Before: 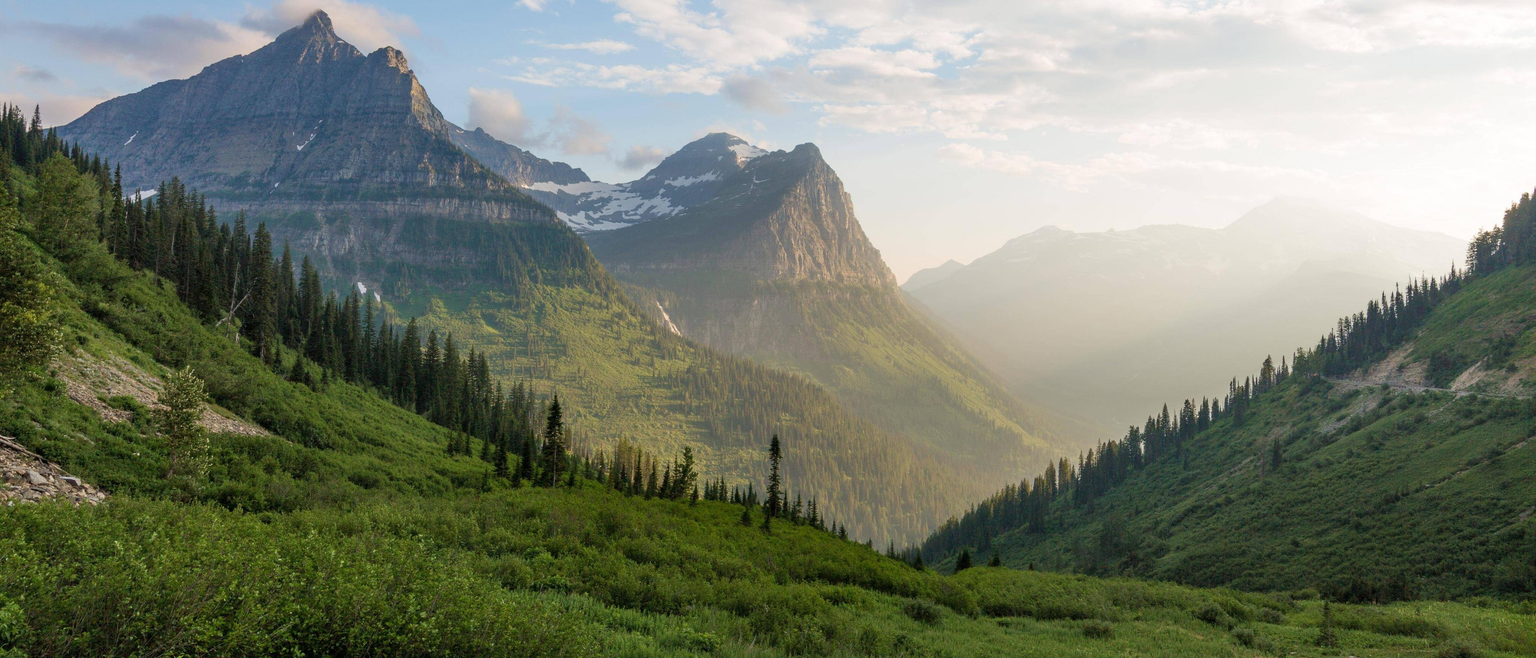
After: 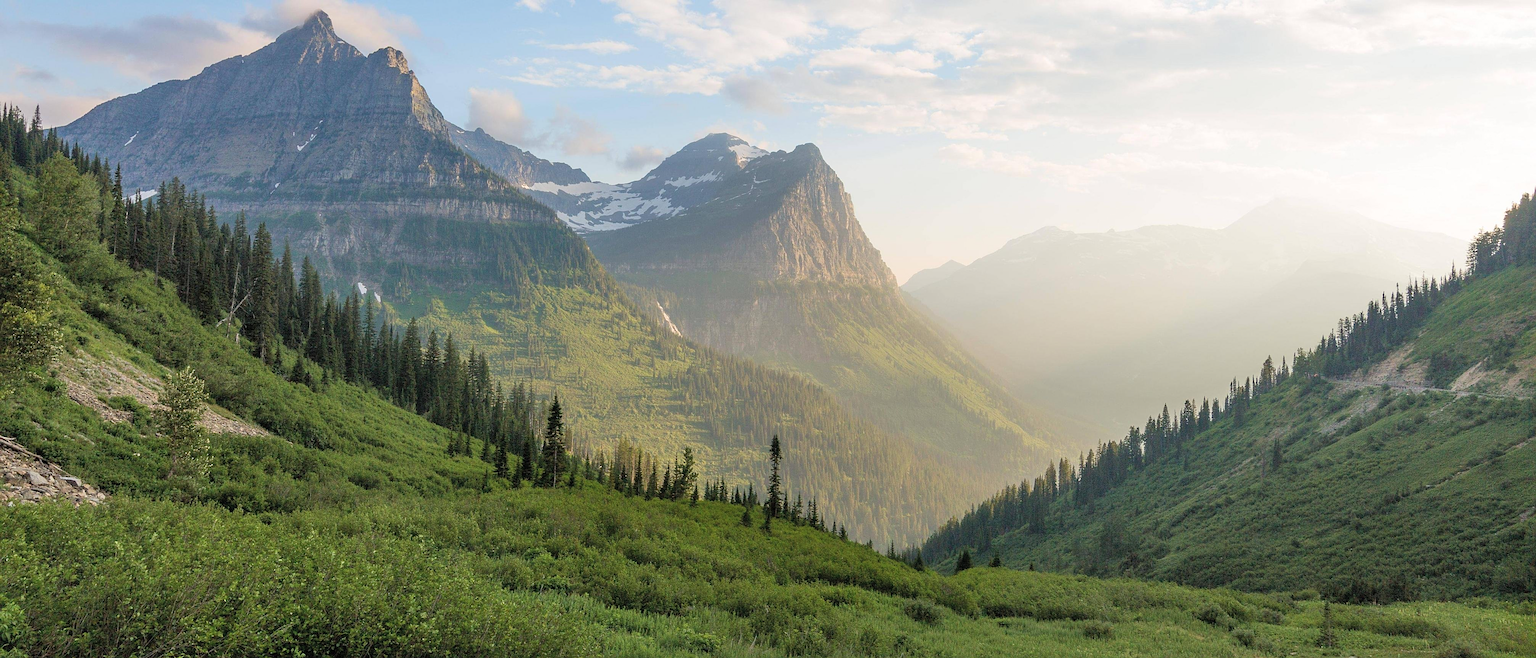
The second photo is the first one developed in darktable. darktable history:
sharpen: on, module defaults
contrast brightness saturation: brightness 0.13
